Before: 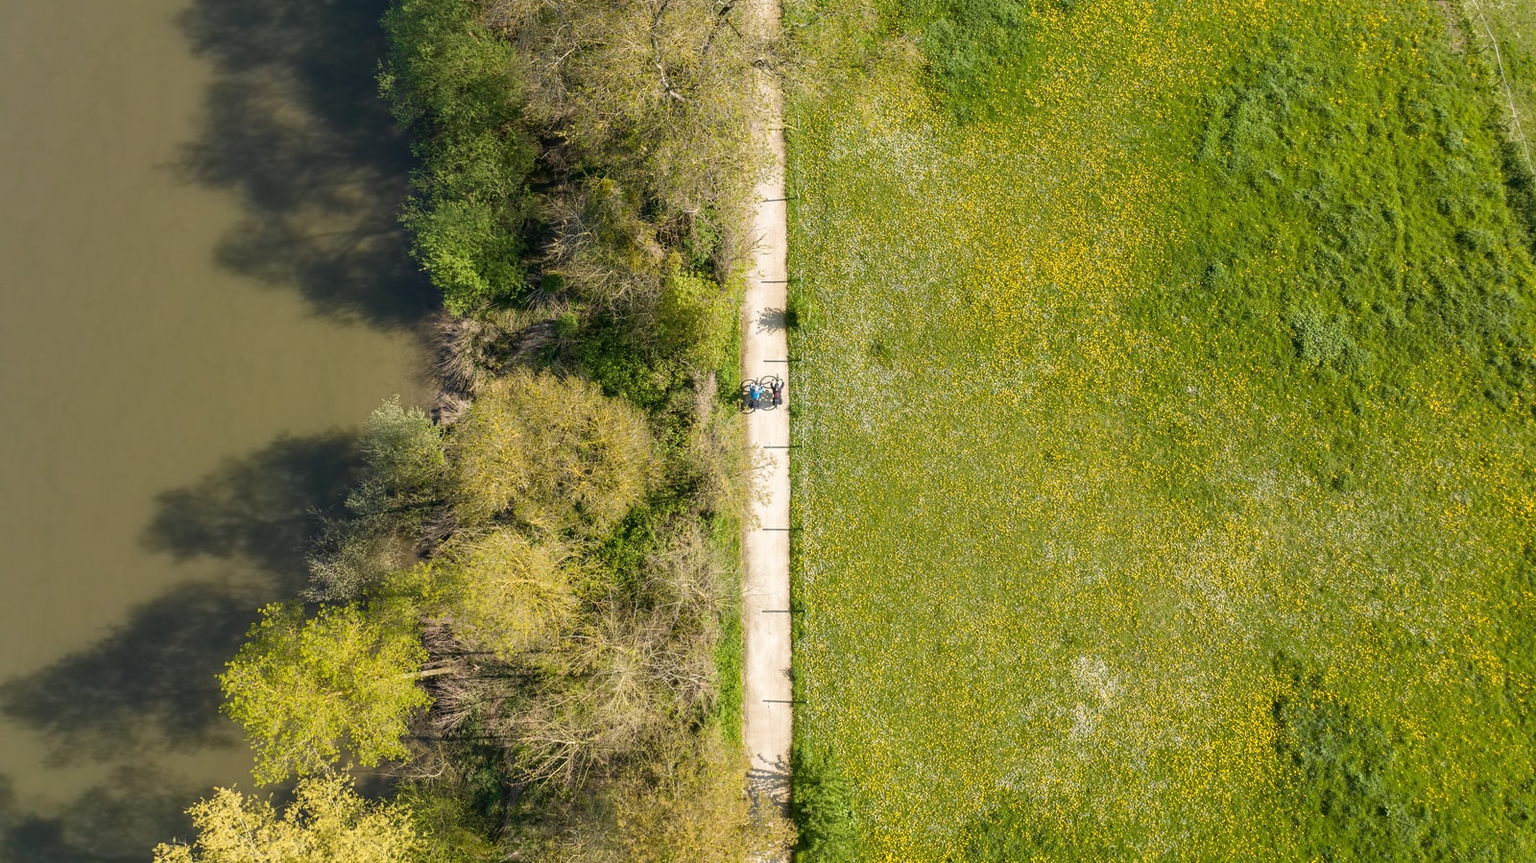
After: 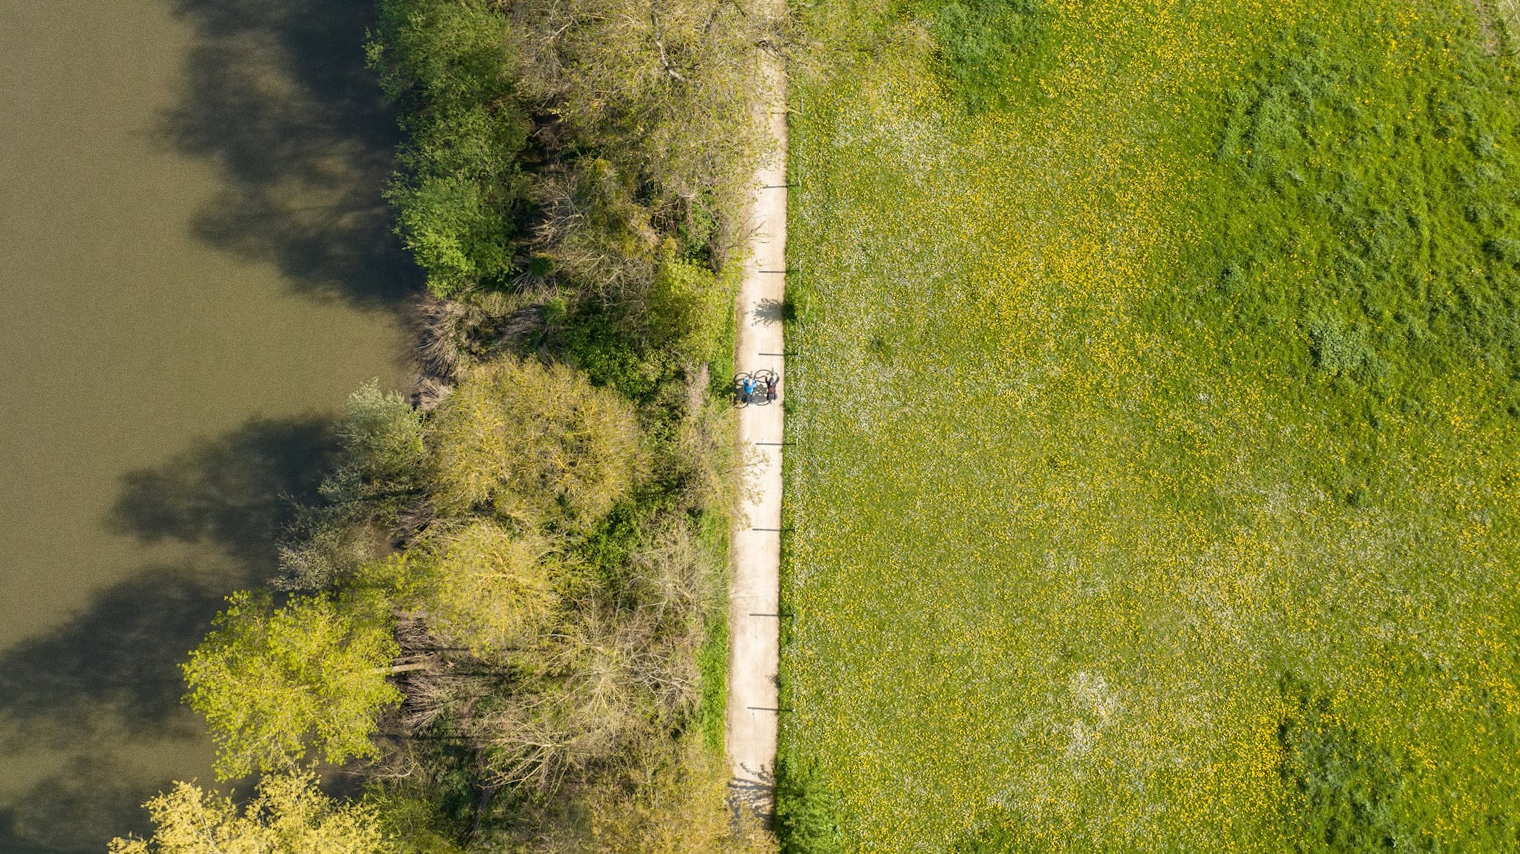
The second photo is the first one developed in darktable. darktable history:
crop and rotate: angle -1.69°
grain: coarseness 3.21 ISO
